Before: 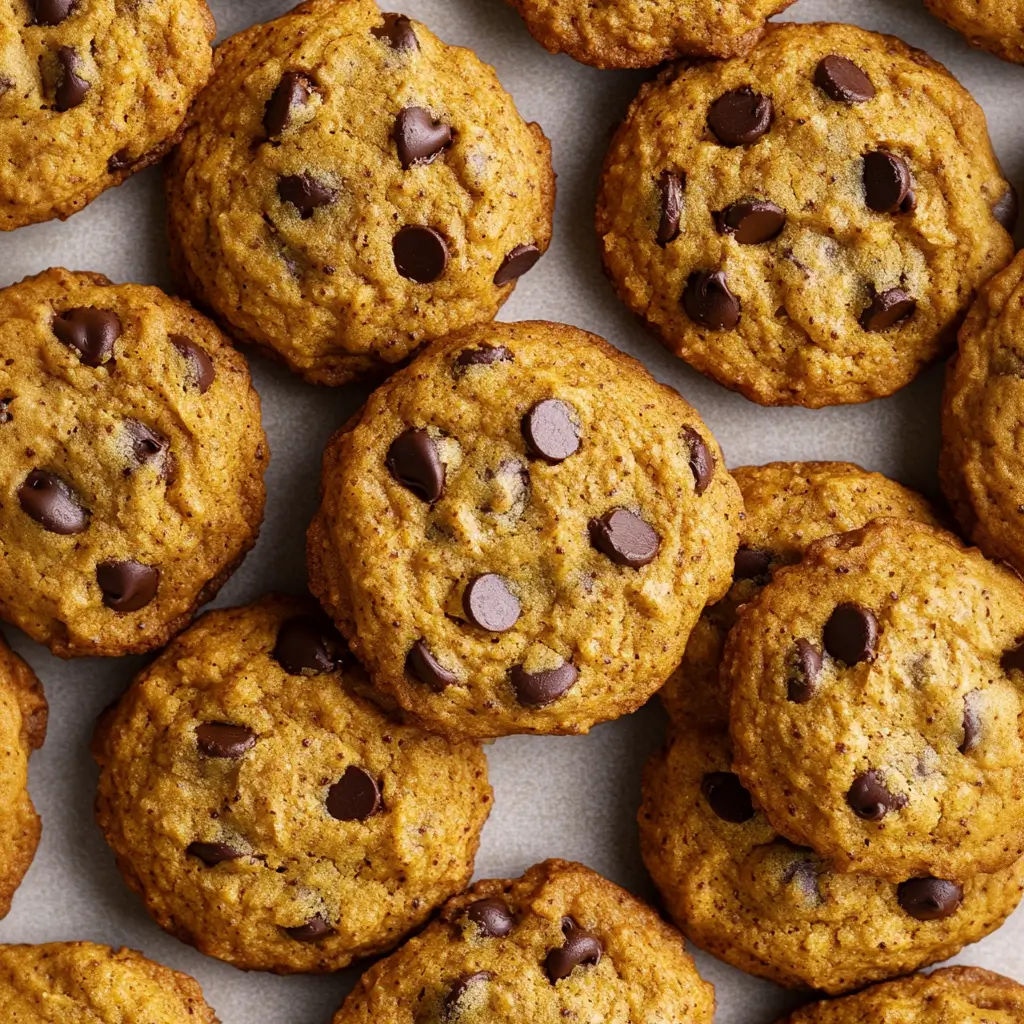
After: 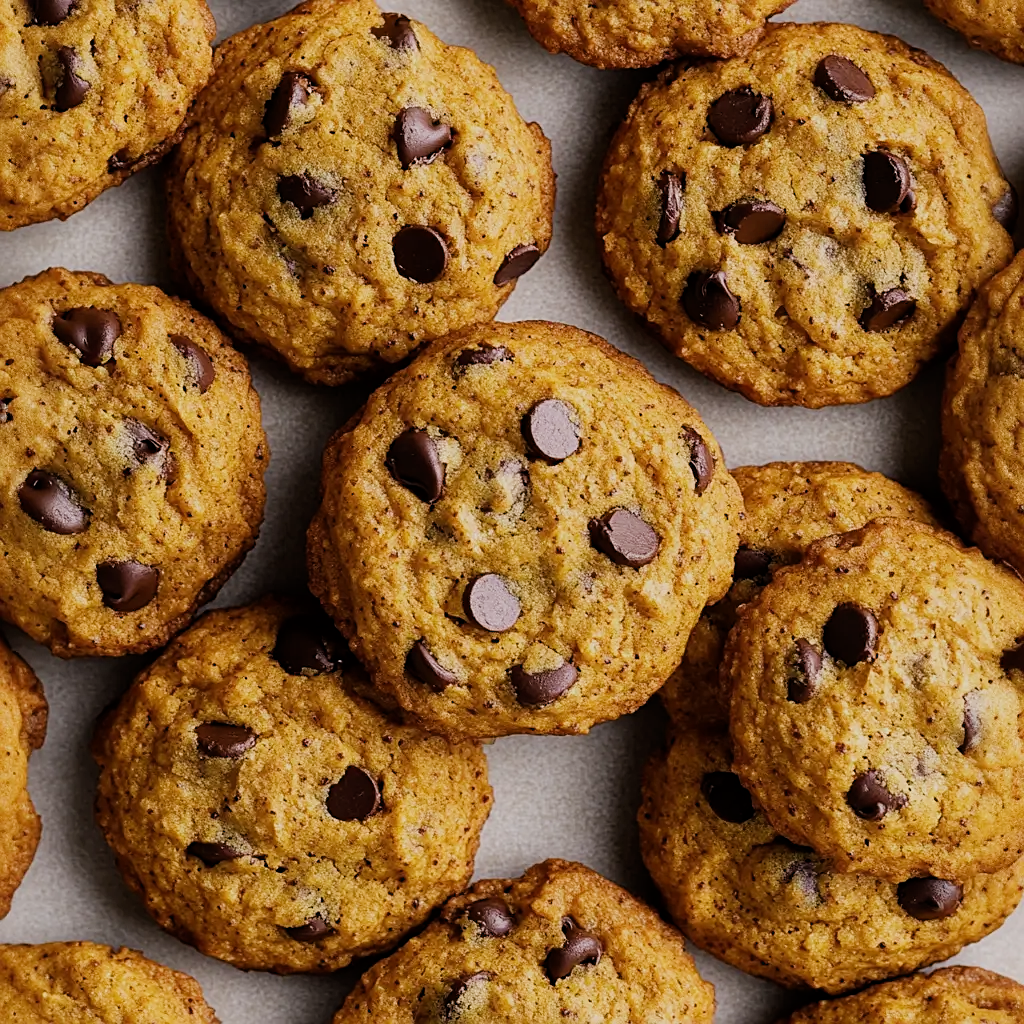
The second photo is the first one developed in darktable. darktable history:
sharpen: on, module defaults
filmic rgb: hardness 4.17
